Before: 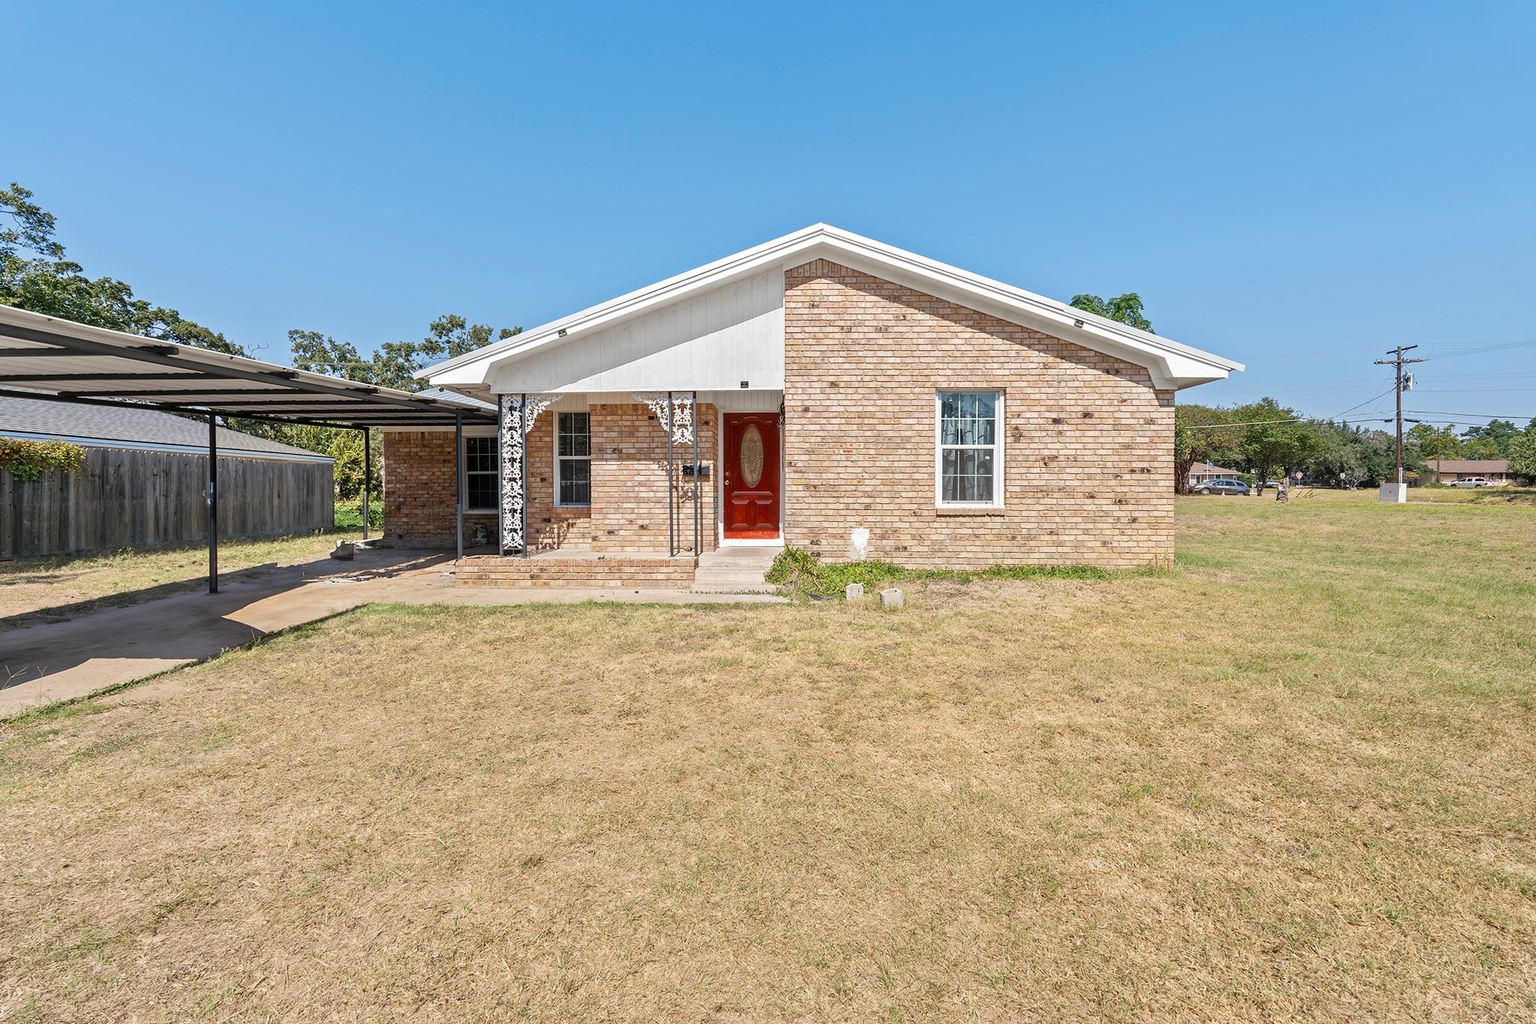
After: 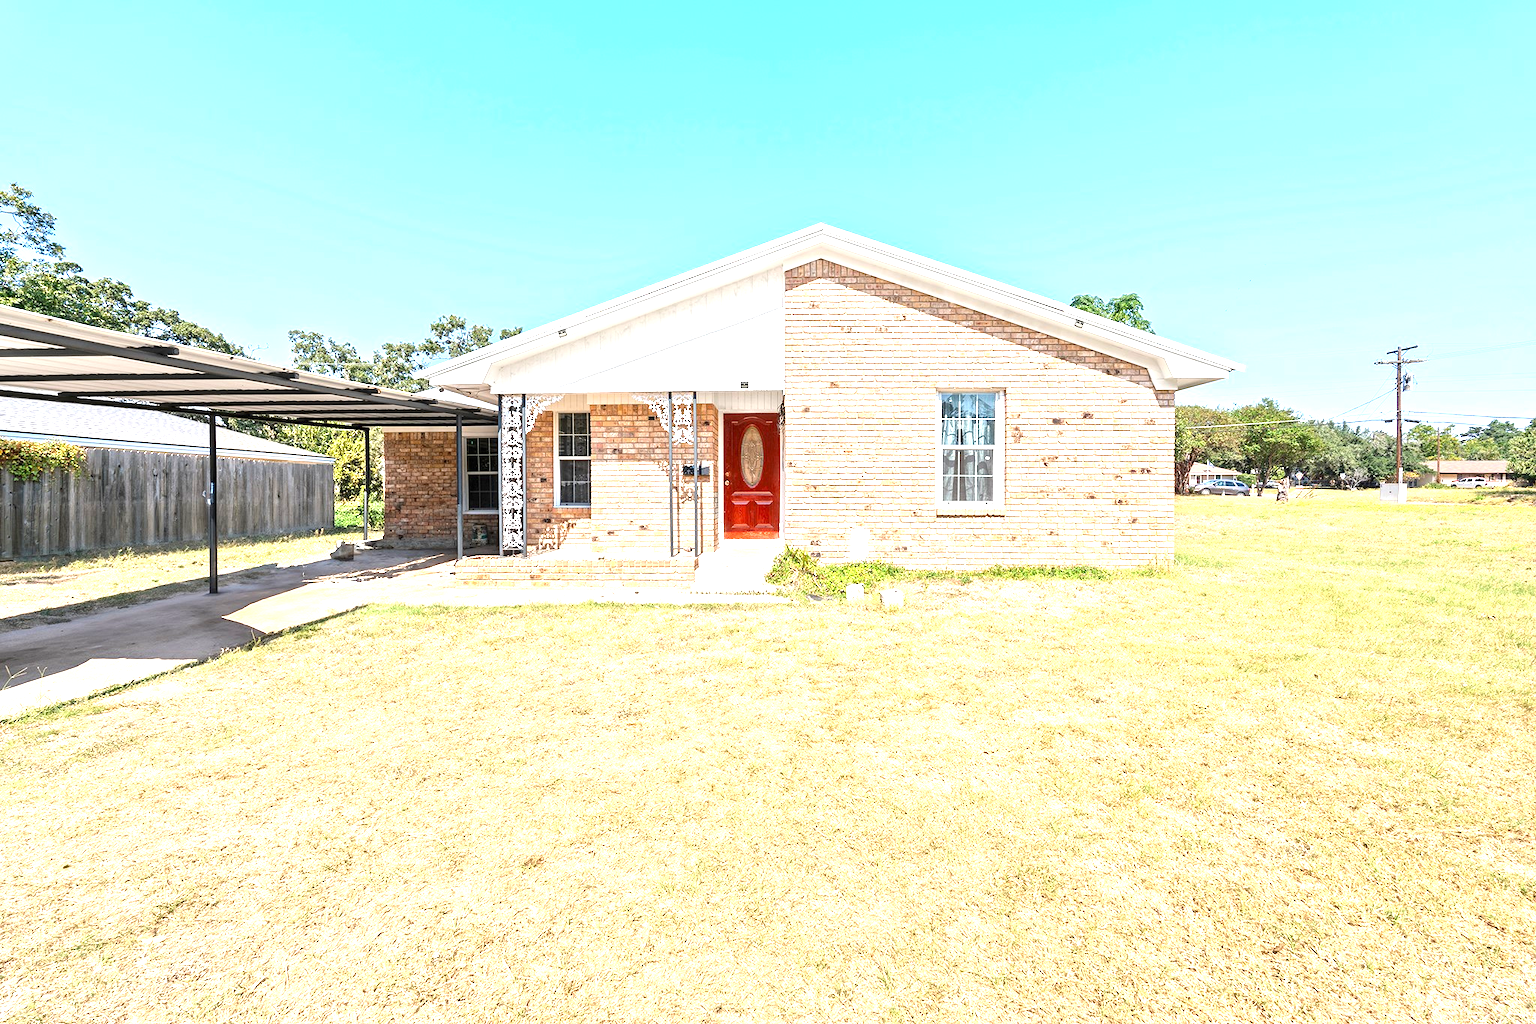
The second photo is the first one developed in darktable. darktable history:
exposure: black level correction 0, exposure 1.504 EV, compensate highlight preservation false
contrast brightness saturation: contrast 0.084, saturation 0.021
